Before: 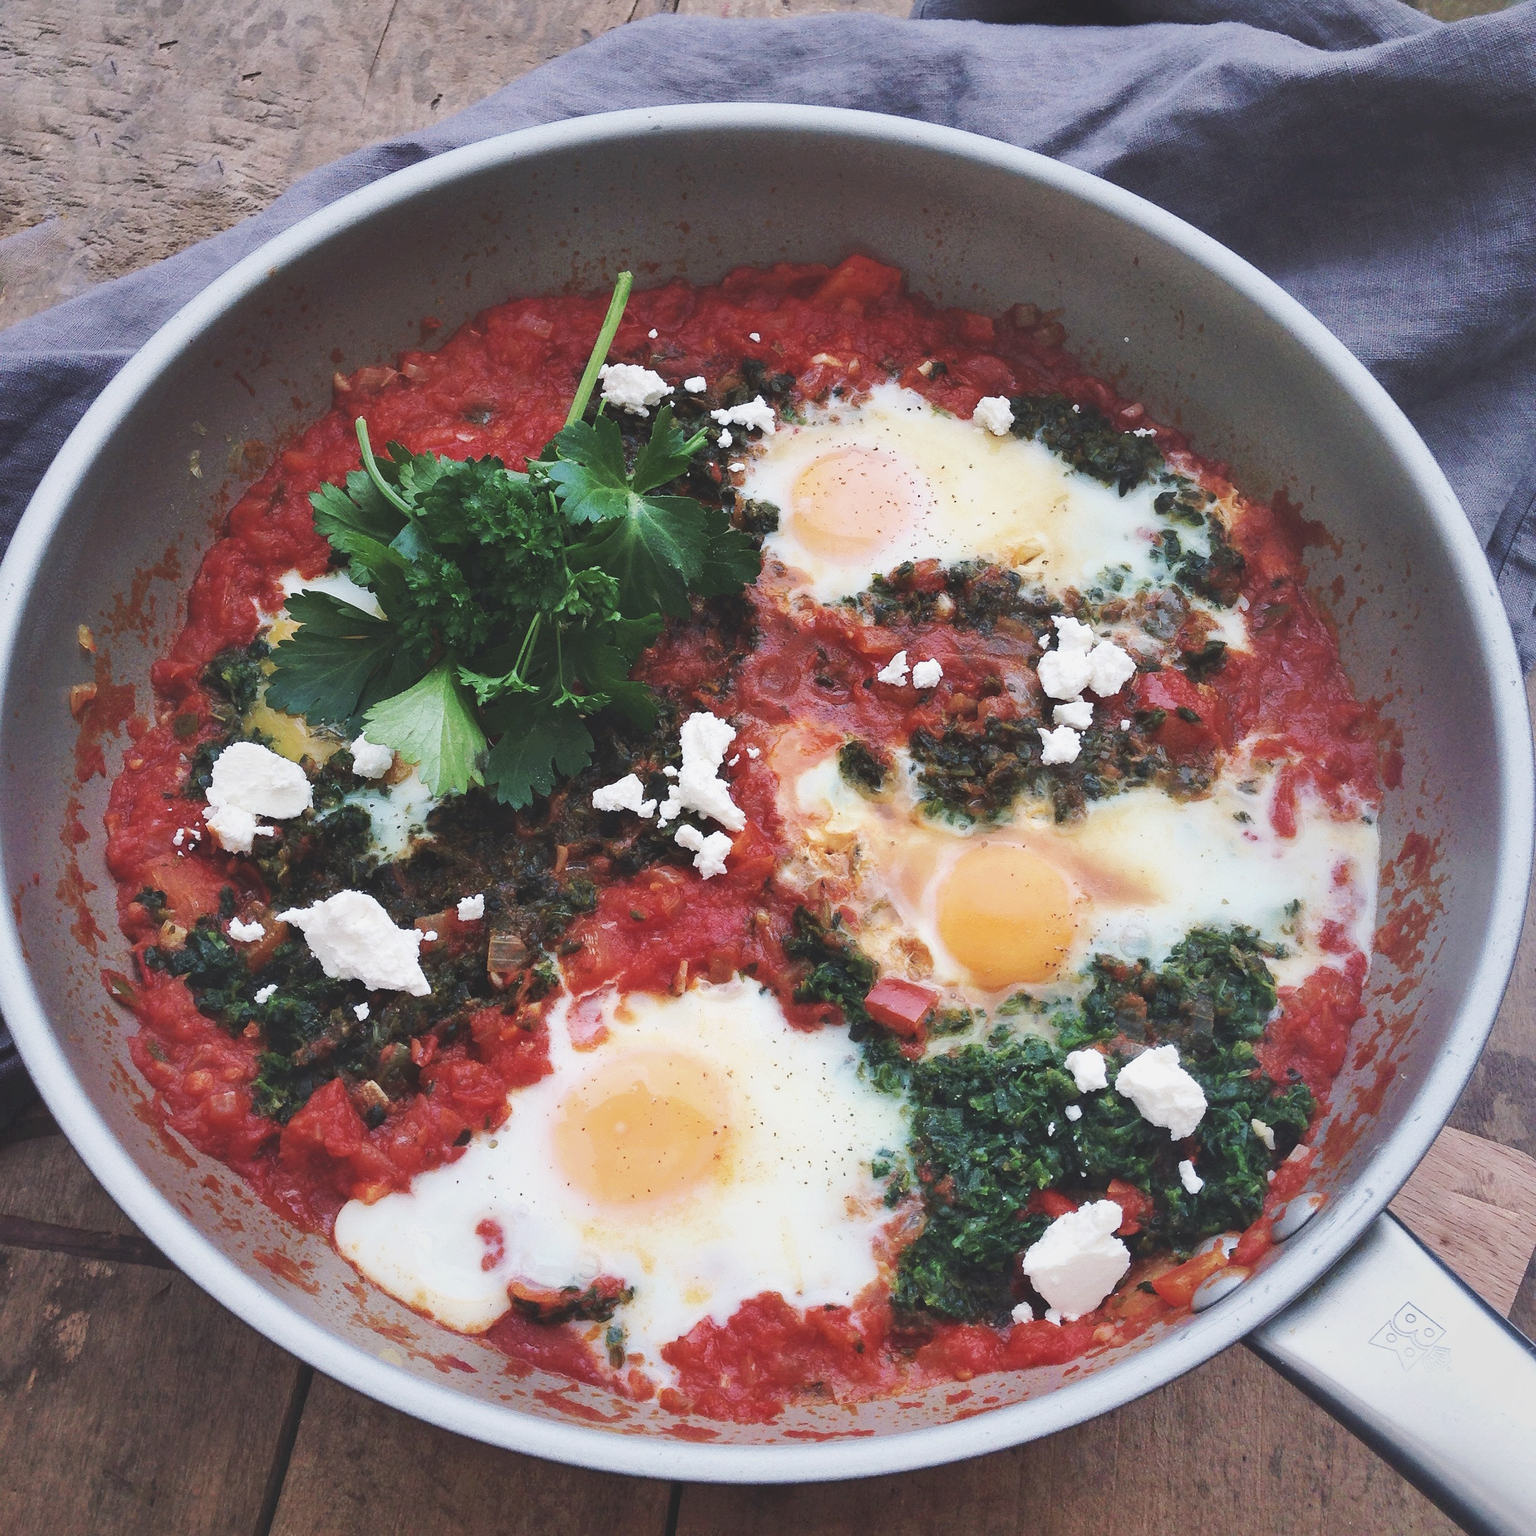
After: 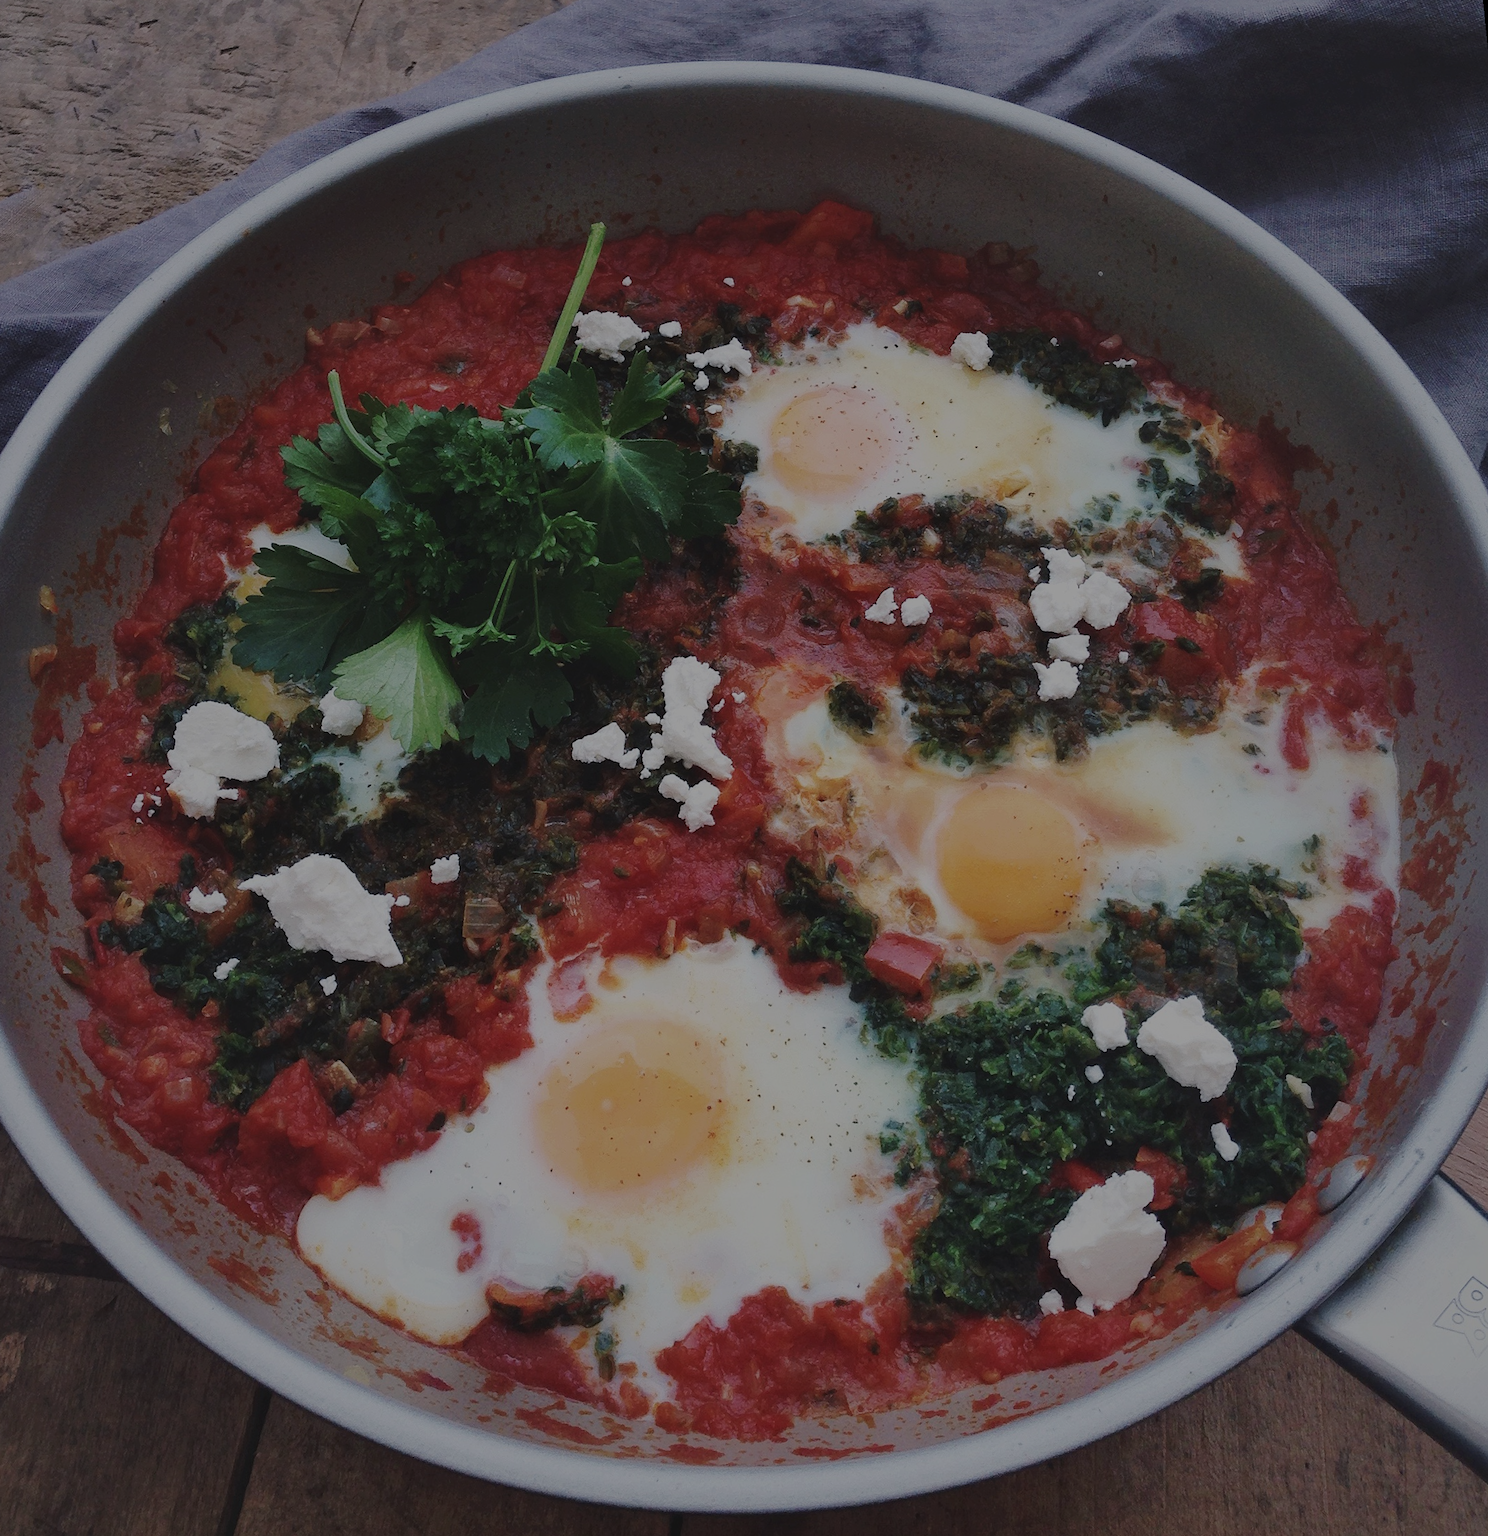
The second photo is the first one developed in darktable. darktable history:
rotate and perspective: rotation -1.68°, lens shift (vertical) -0.146, crop left 0.049, crop right 0.912, crop top 0.032, crop bottom 0.96
exposure: exposure -1.468 EV, compensate highlight preservation false
